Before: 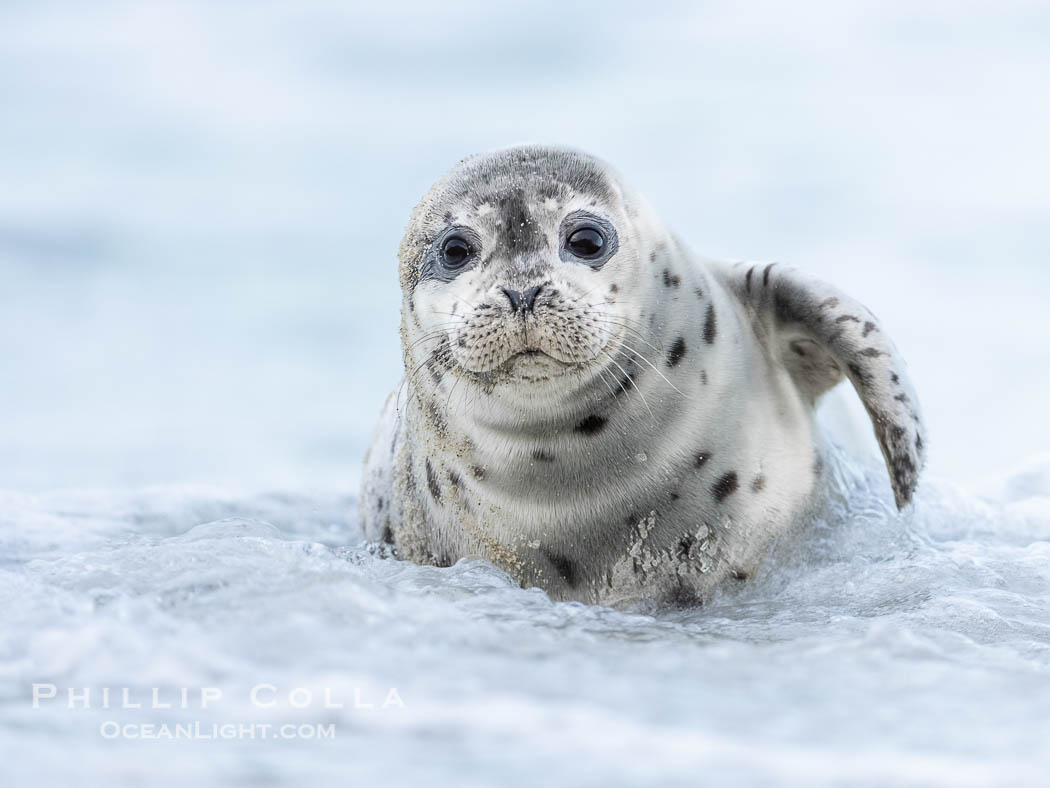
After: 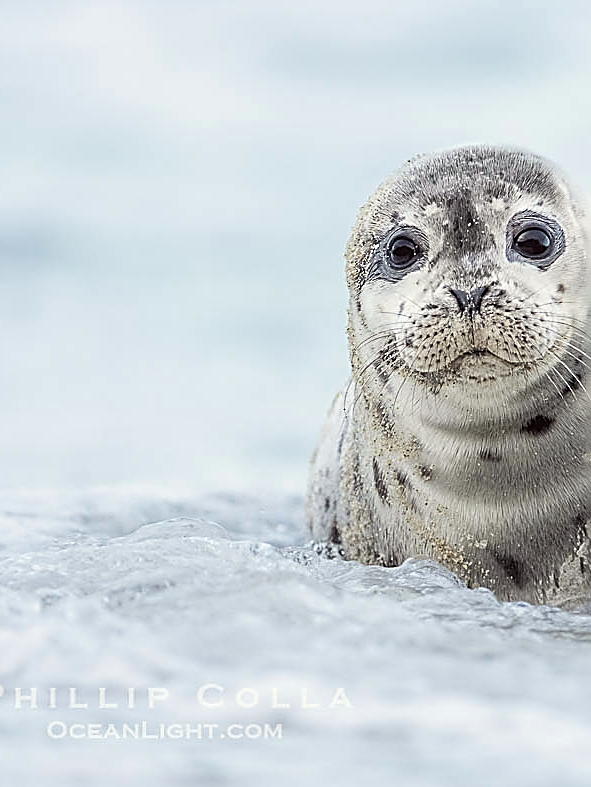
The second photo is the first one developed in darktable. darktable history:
crop: left 5.114%, right 38.589%
color correction: highlights a* -0.95, highlights b* 4.5, shadows a* 3.55
sharpen: radius 1.685, amount 1.294
